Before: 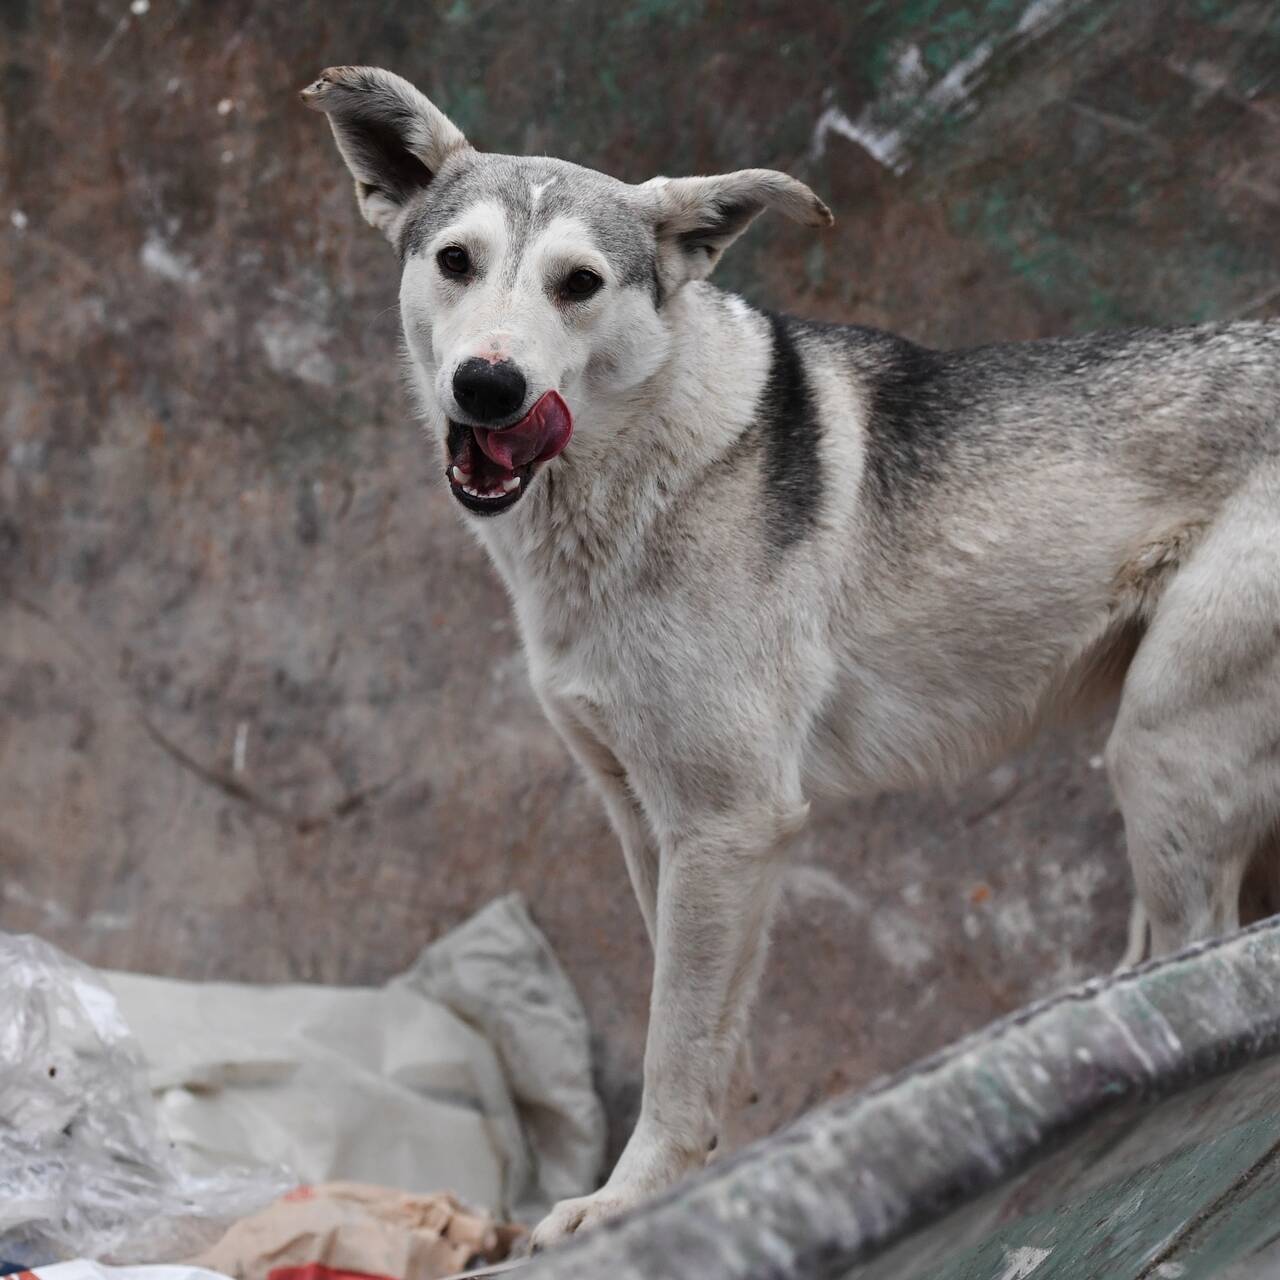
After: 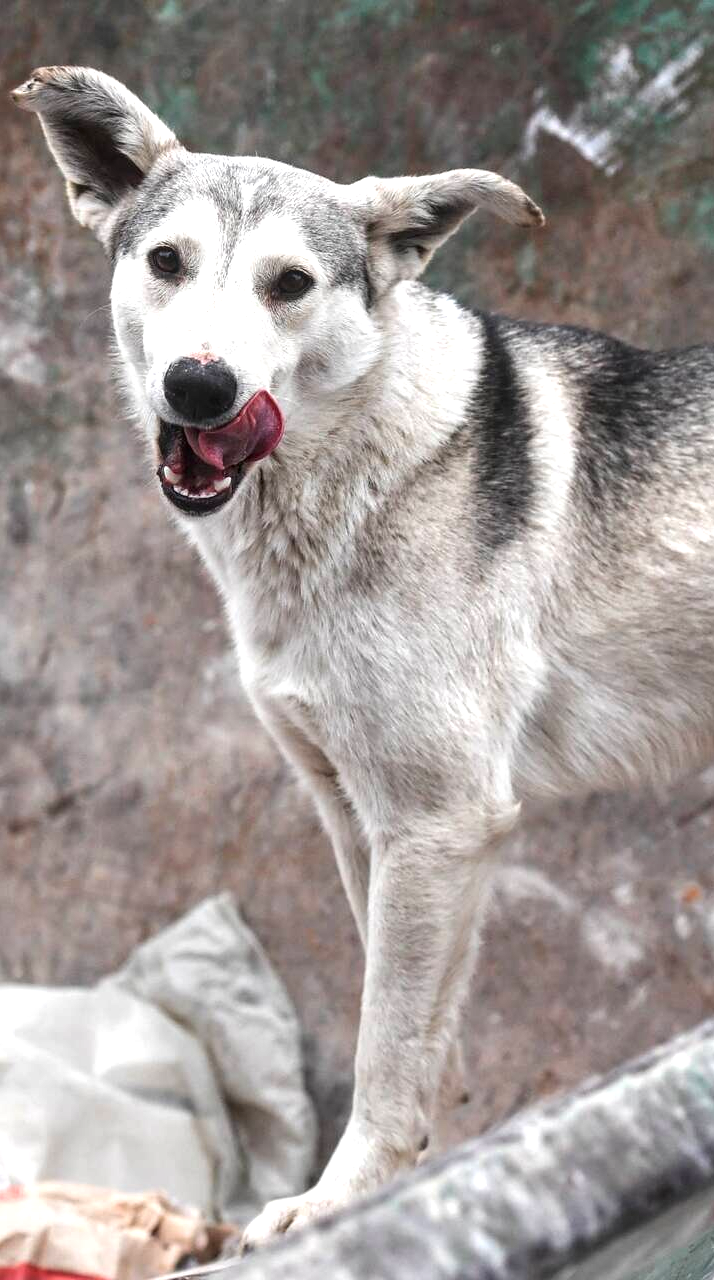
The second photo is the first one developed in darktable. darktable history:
exposure: black level correction 0, exposure 1.001 EV, compensate exposure bias true, compensate highlight preservation false
local contrast: on, module defaults
crop and rotate: left 22.625%, right 21.574%
